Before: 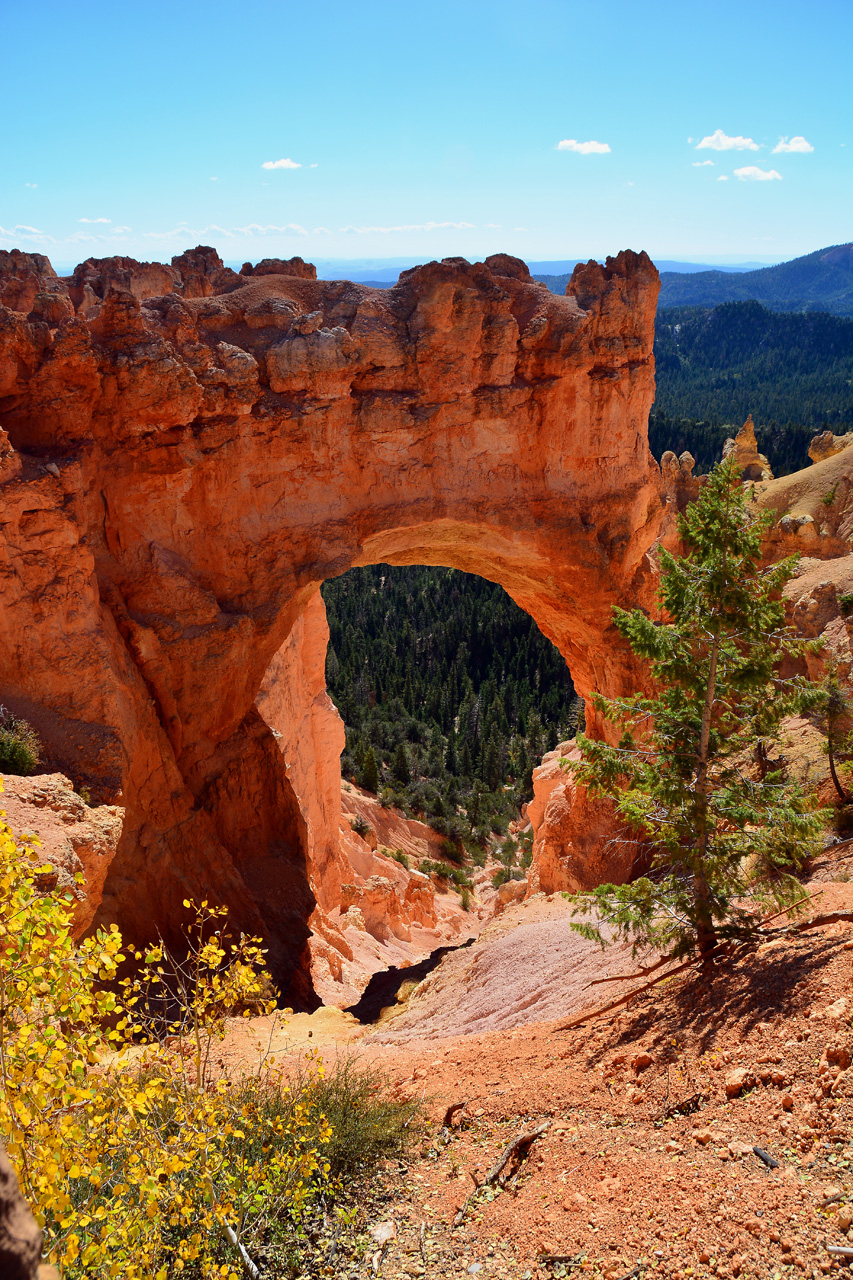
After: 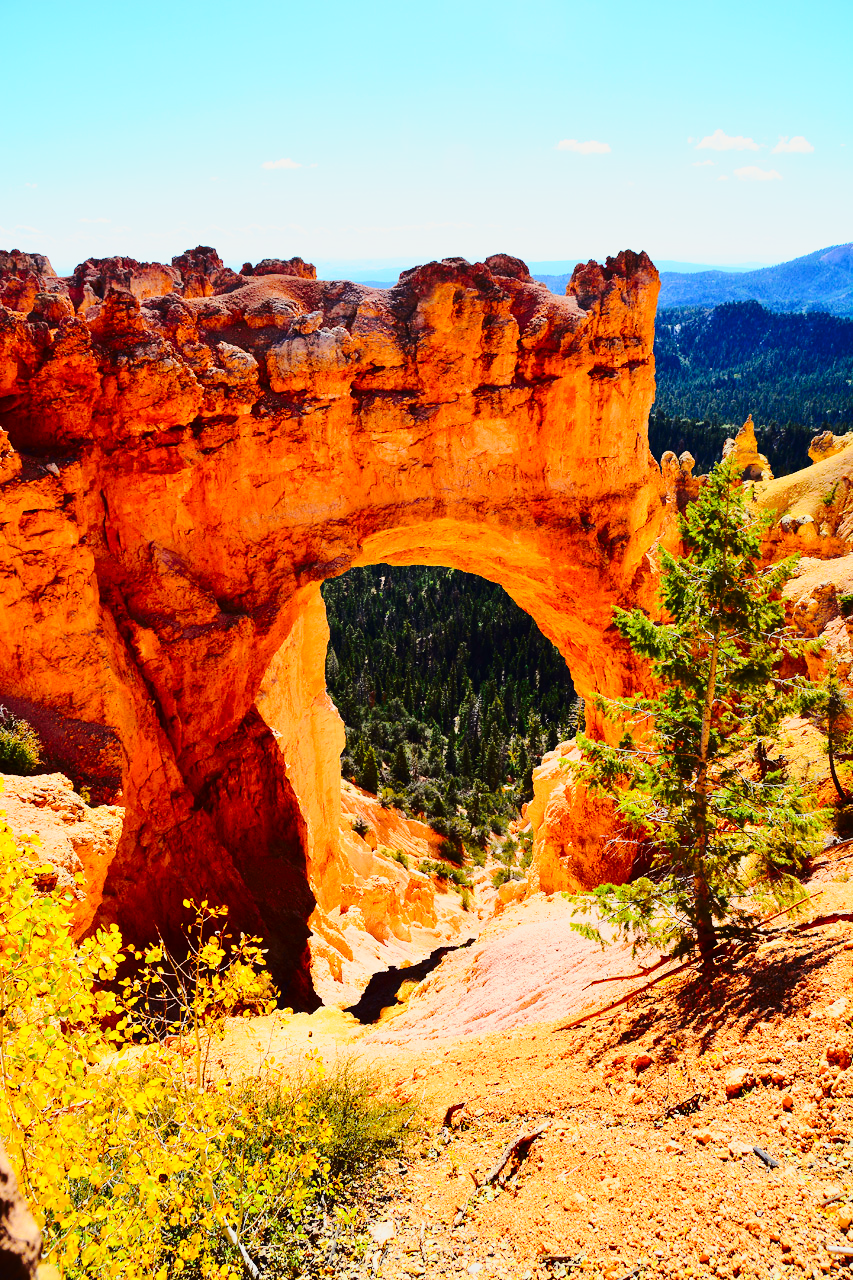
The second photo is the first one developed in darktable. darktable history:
base curve: curves: ch0 [(0, 0) (0.028, 0.03) (0.121, 0.232) (0.46, 0.748) (0.859, 0.968) (1, 1)], preserve colors none
tone curve: curves: ch0 [(0, 0.011) (0.104, 0.085) (0.236, 0.234) (0.398, 0.507) (0.498, 0.621) (0.65, 0.757) (0.835, 0.883) (1, 0.961)]; ch1 [(0, 0) (0.353, 0.344) (0.43, 0.401) (0.479, 0.476) (0.502, 0.502) (0.54, 0.542) (0.602, 0.613) (0.638, 0.668) (0.693, 0.727) (1, 1)]; ch2 [(0, 0) (0.34, 0.314) (0.434, 0.43) (0.5, 0.506) (0.521, 0.54) (0.54, 0.56) (0.595, 0.613) (0.644, 0.729) (1, 1)], color space Lab, independent channels, preserve colors none
